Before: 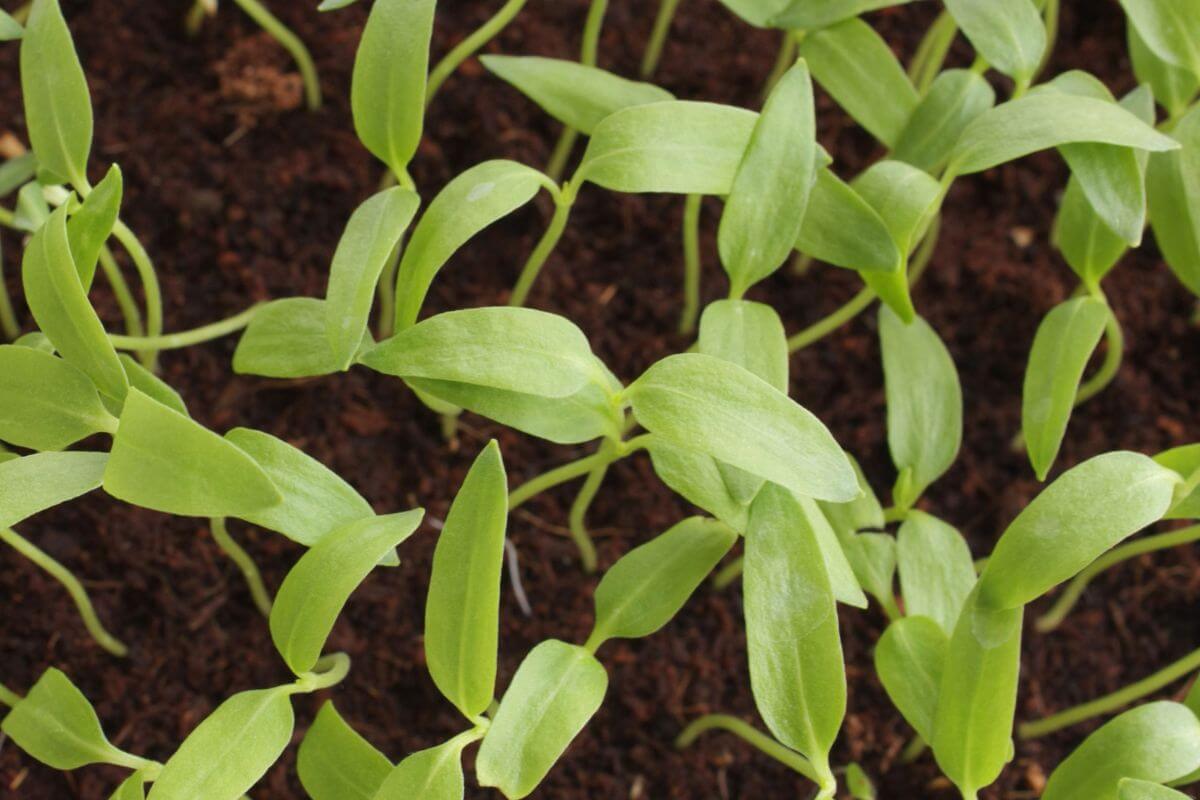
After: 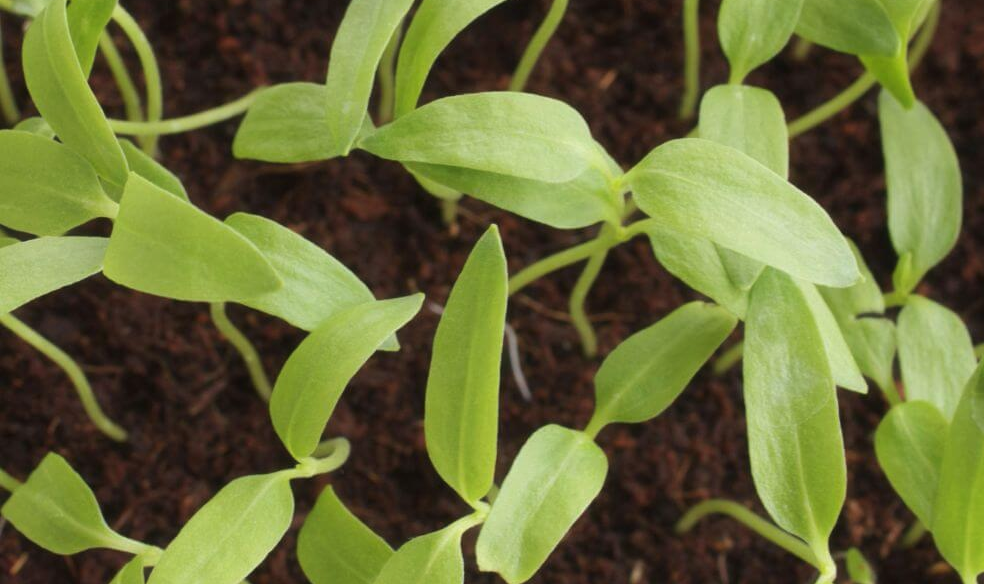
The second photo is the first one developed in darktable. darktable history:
haze removal: strength -0.103, compatibility mode true, adaptive false
exposure: compensate highlight preservation false
crop: top 26.953%, right 17.973%
